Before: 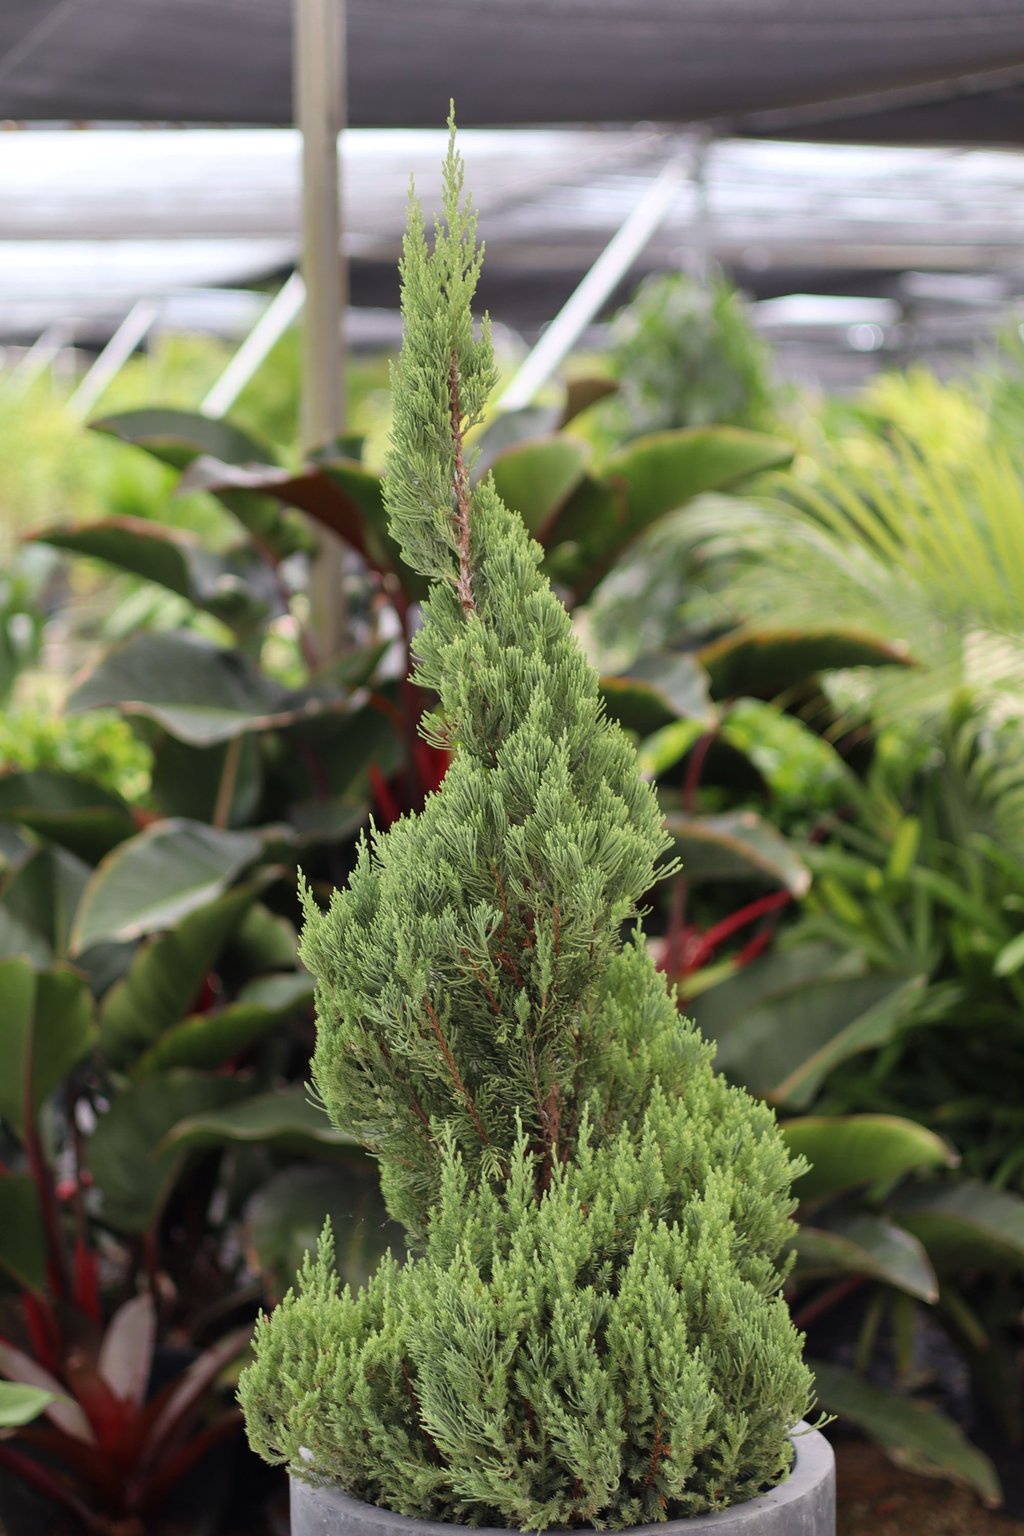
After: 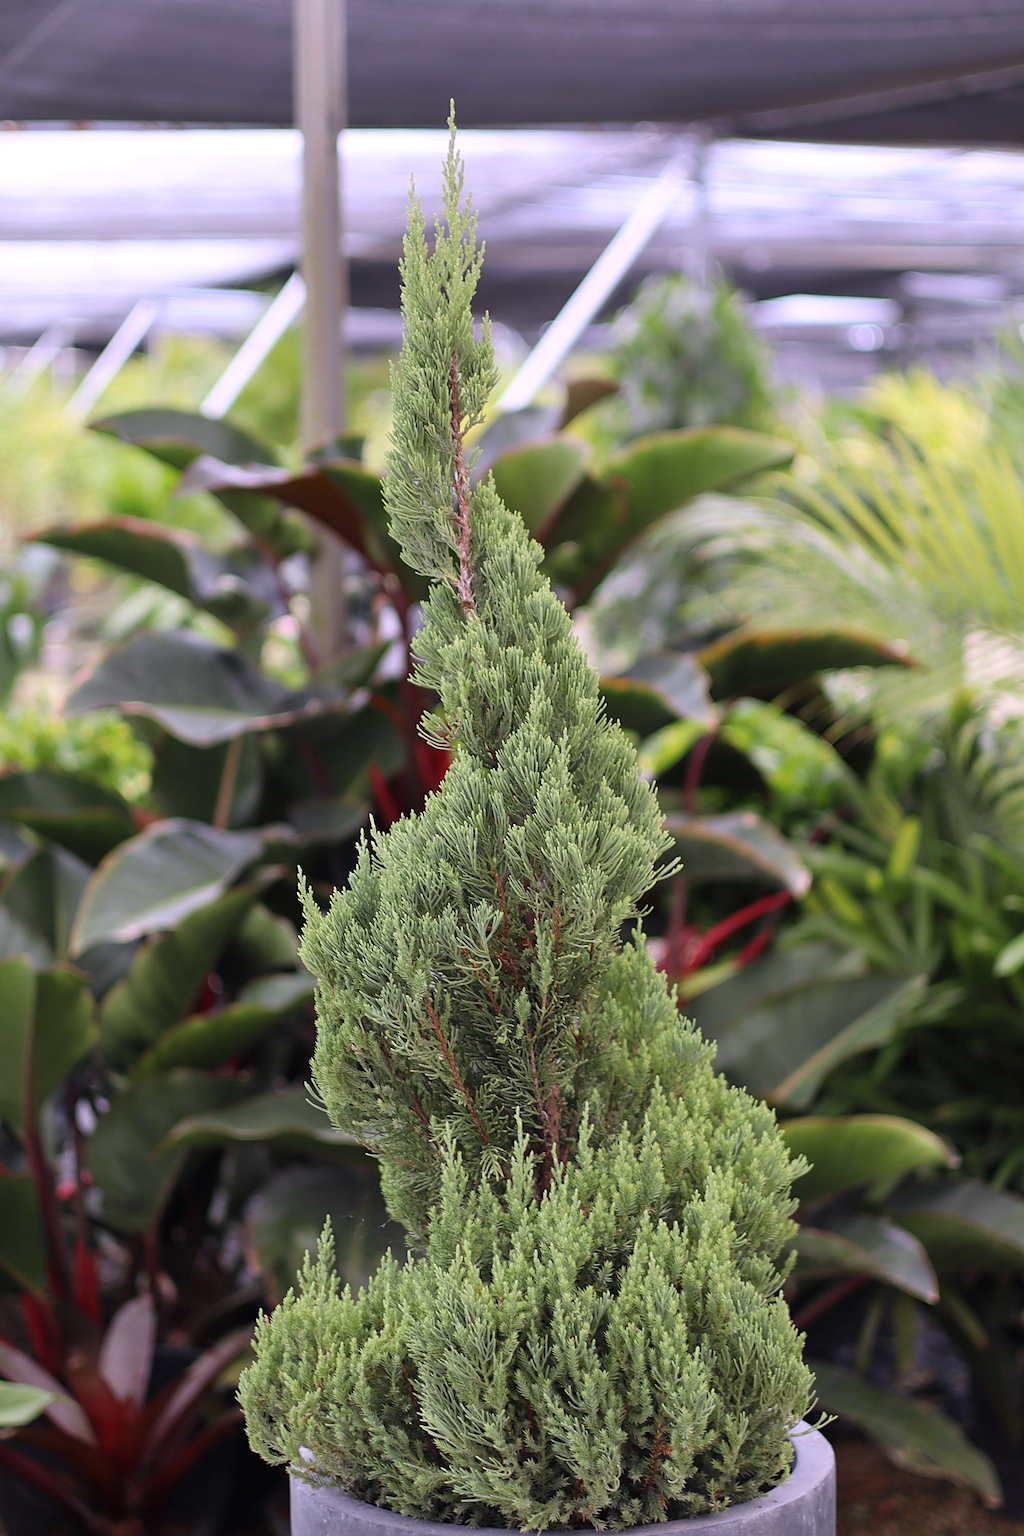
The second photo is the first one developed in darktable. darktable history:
white balance: red 1.042, blue 1.17
sharpen: on, module defaults
